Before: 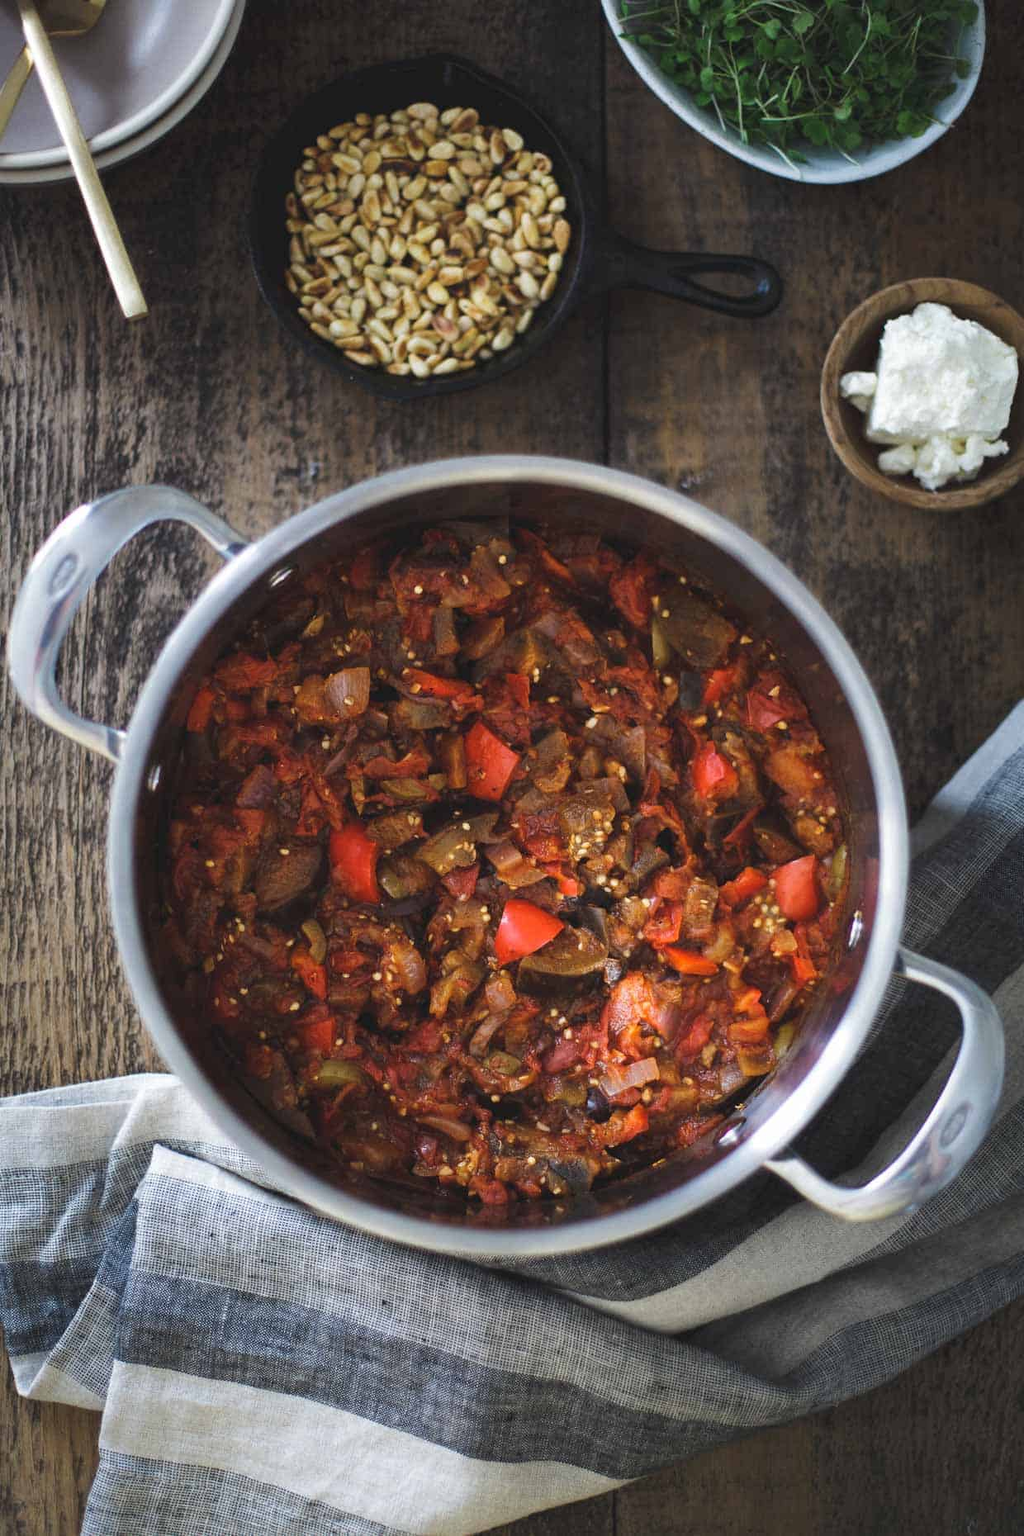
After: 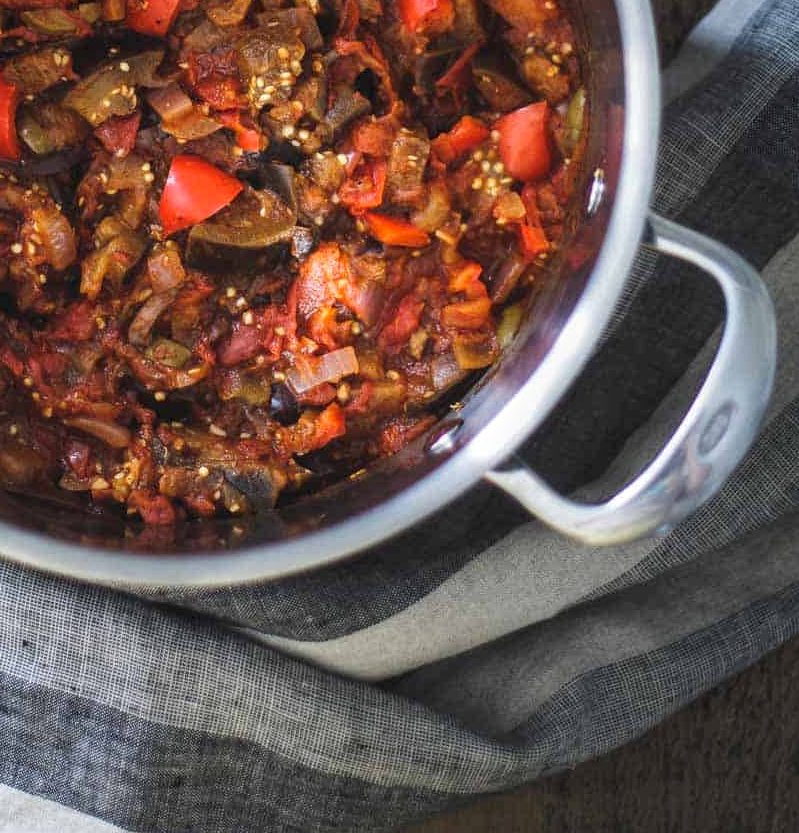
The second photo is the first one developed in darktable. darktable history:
color zones: curves: ch1 [(0, 0.523) (0.143, 0.545) (0.286, 0.52) (0.429, 0.506) (0.571, 0.503) (0.714, 0.503) (0.857, 0.508) (1, 0.523)]
local contrast: on, module defaults
crop and rotate: left 35.509%, top 50.238%, bottom 4.934%
